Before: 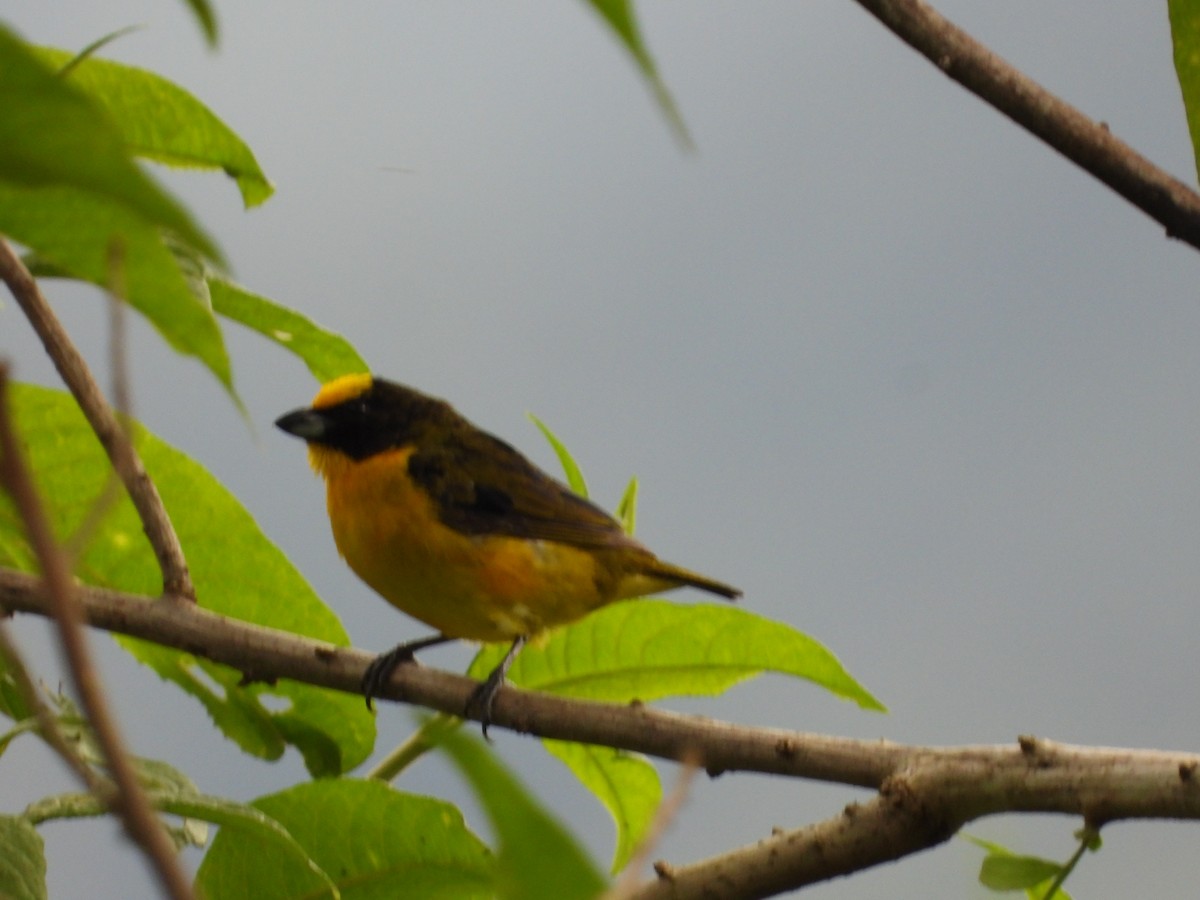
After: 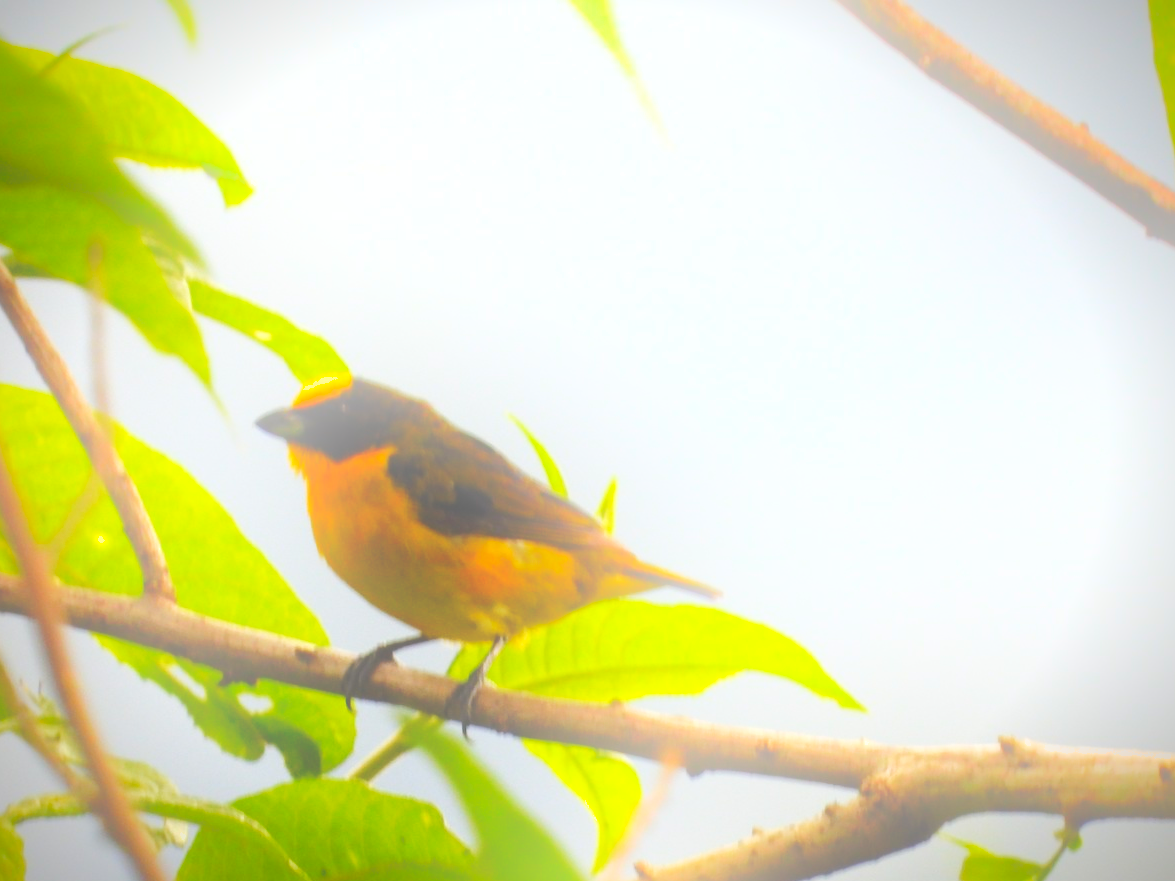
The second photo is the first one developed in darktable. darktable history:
crop: left 1.743%, right 0.268%, bottom 2.011%
bloom: threshold 82.5%, strength 16.25%
vignetting: fall-off start 88.53%, fall-off radius 44.2%, saturation 0.376, width/height ratio 1.161
exposure: black level correction -0.002, exposure 1.115 EV, compensate highlight preservation false
shadows and highlights: on, module defaults
tone curve: curves: ch0 [(0, 0) (0.003, 0.065) (0.011, 0.072) (0.025, 0.09) (0.044, 0.104) (0.069, 0.116) (0.1, 0.127) (0.136, 0.15) (0.177, 0.184) (0.224, 0.223) (0.277, 0.28) (0.335, 0.361) (0.399, 0.443) (0.468, 0.525) (0.543, 0.616) (0.623, 0.713) (0.709, 0.79) (0.801, 0.866) (0.898, 0.933) (1, 1)], preserve colors none
